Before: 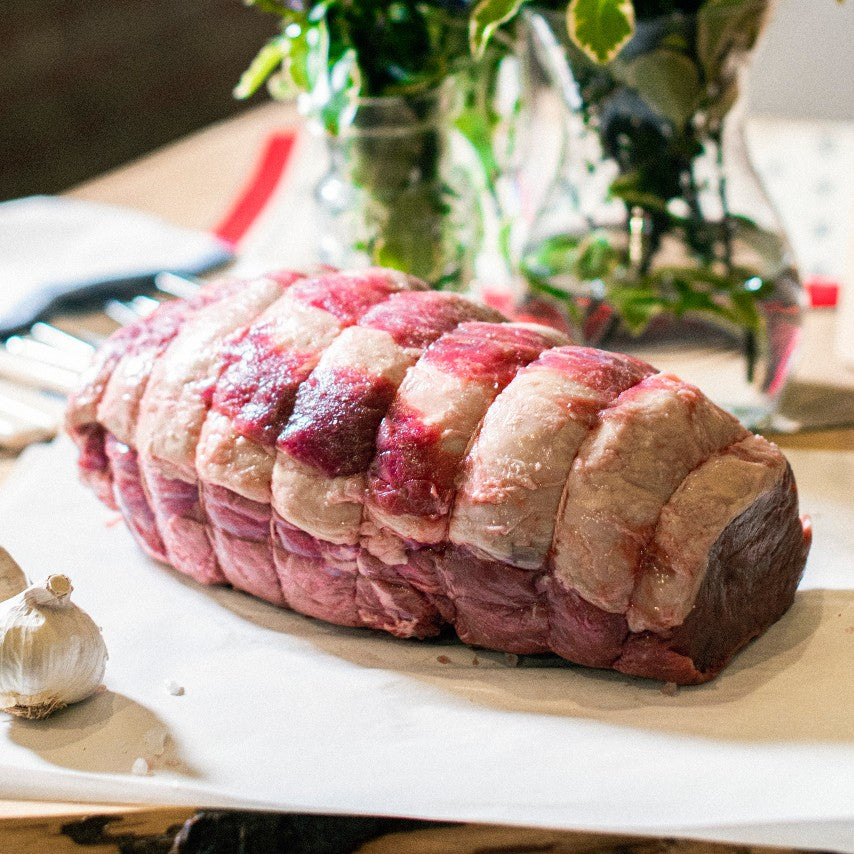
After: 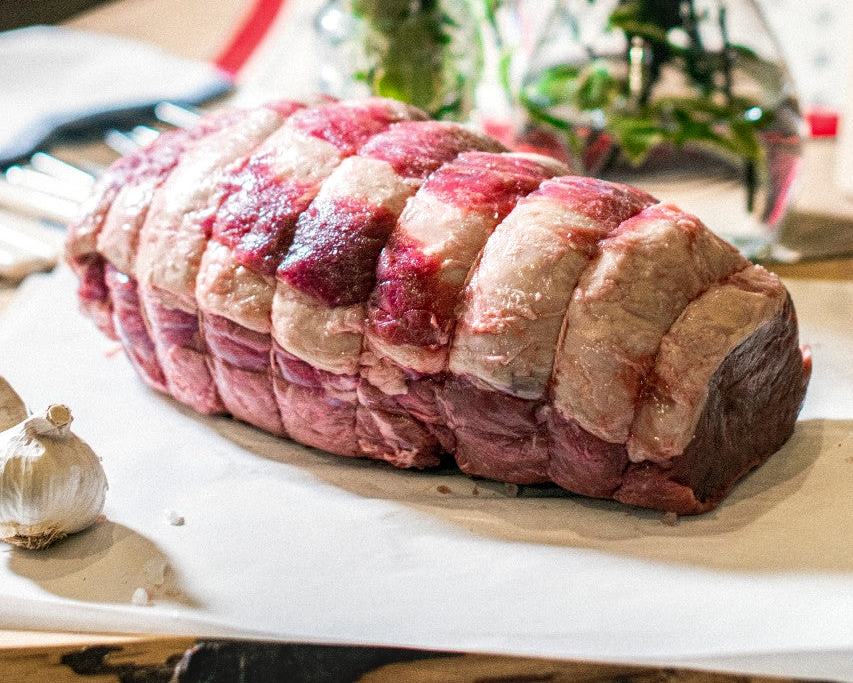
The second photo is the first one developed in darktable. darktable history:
crop and rotate: top 19.998%
local contrast: on, module defaults
